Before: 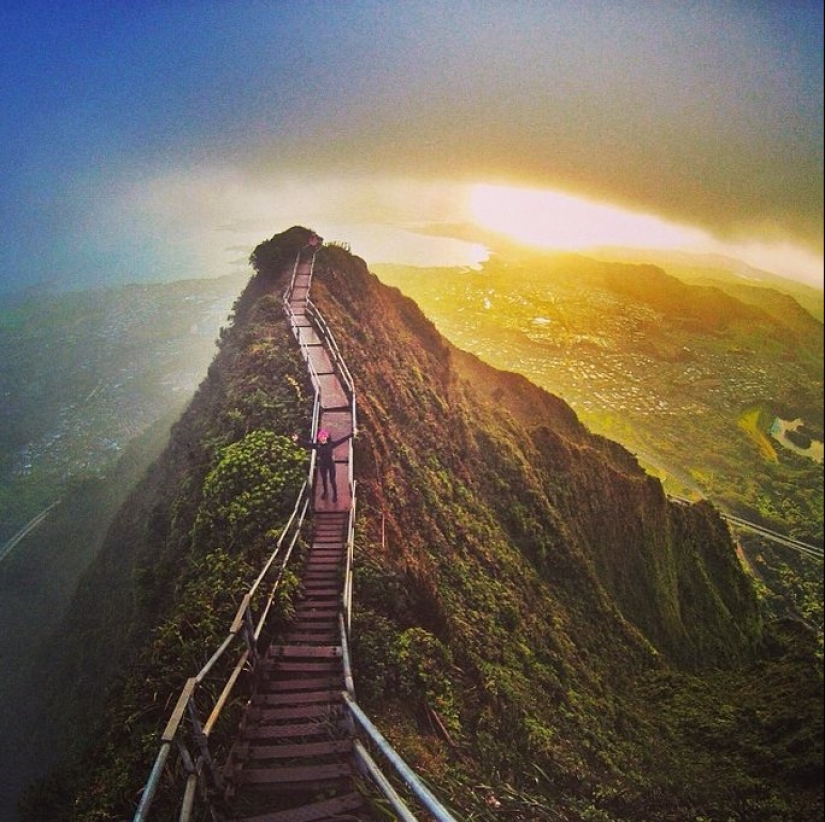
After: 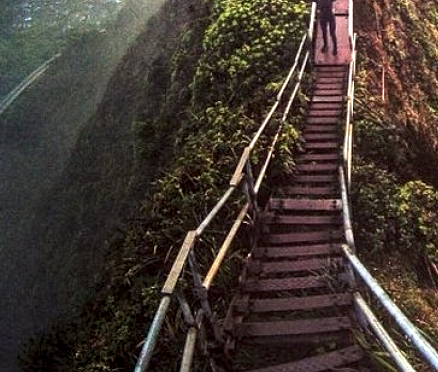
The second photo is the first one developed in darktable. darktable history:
crop and rotate: top 54.485%, right 46.868%, bottom 0.207%
local contrast: highlights 81%, shadows 57%, detail 174%, midtone range 0.596
levels: levels [0, 0.476, 0.951]
